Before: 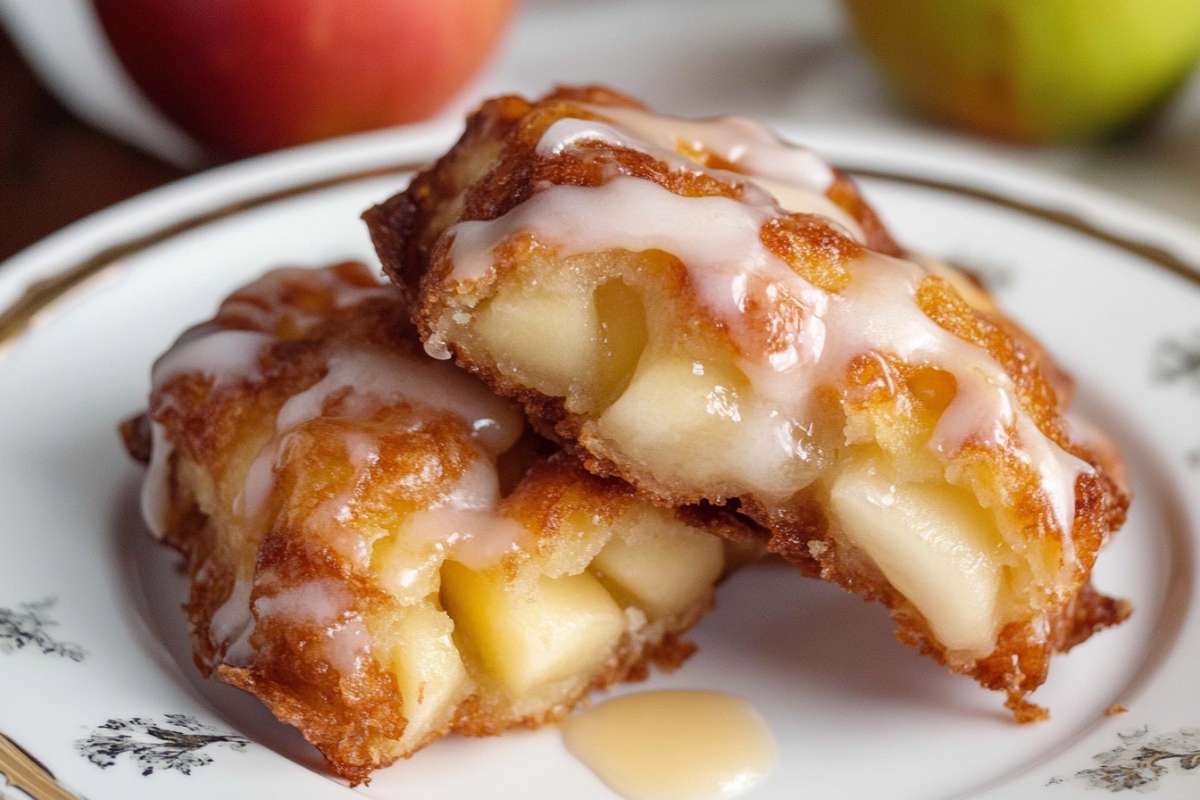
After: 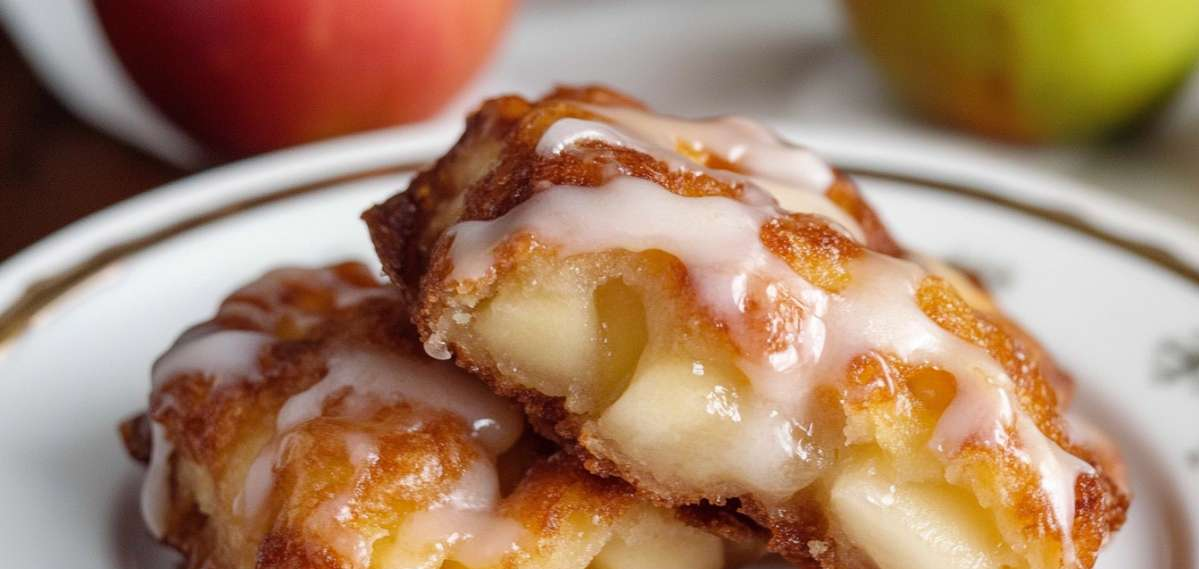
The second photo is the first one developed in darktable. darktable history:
crop: right 0.001%, bottom 28.872%
